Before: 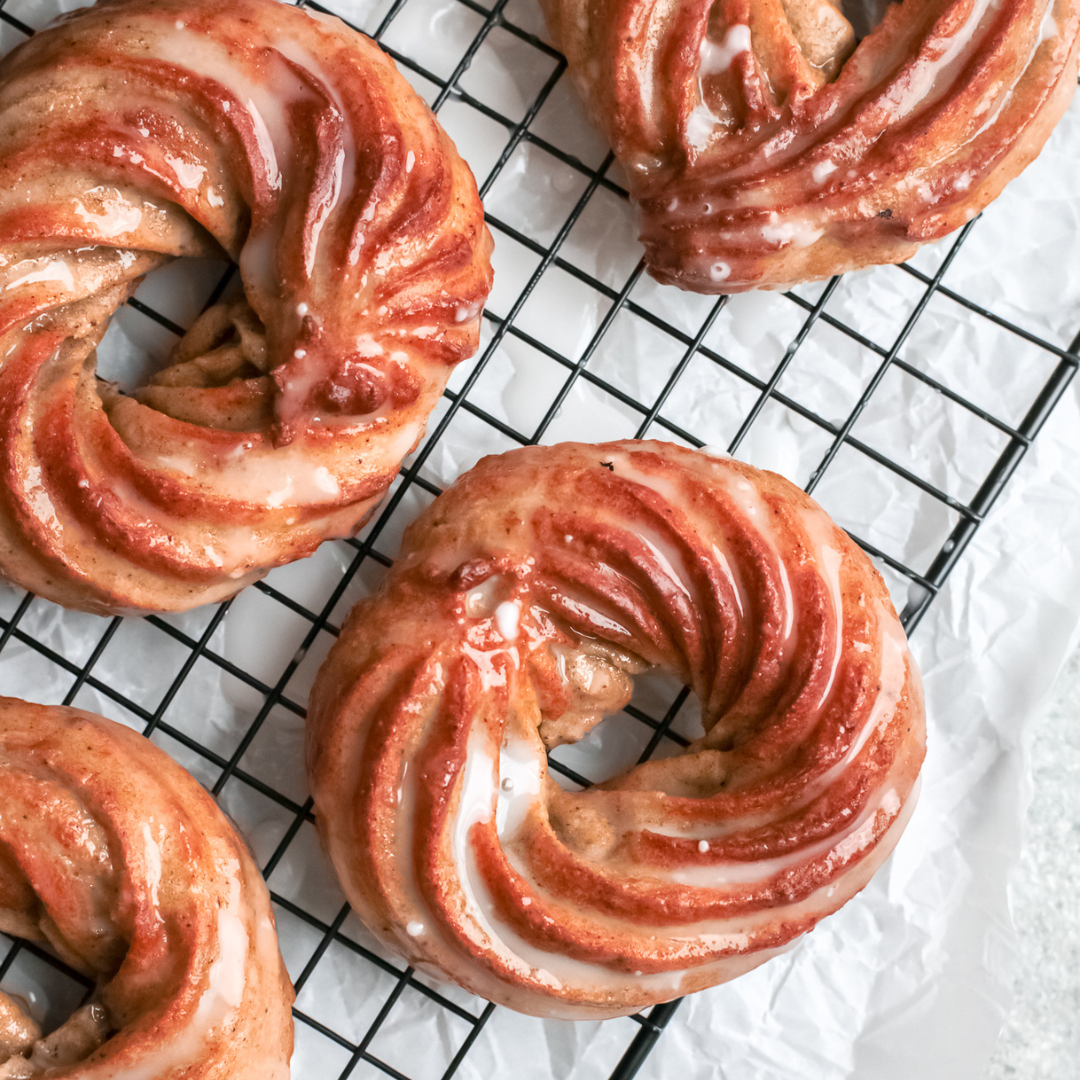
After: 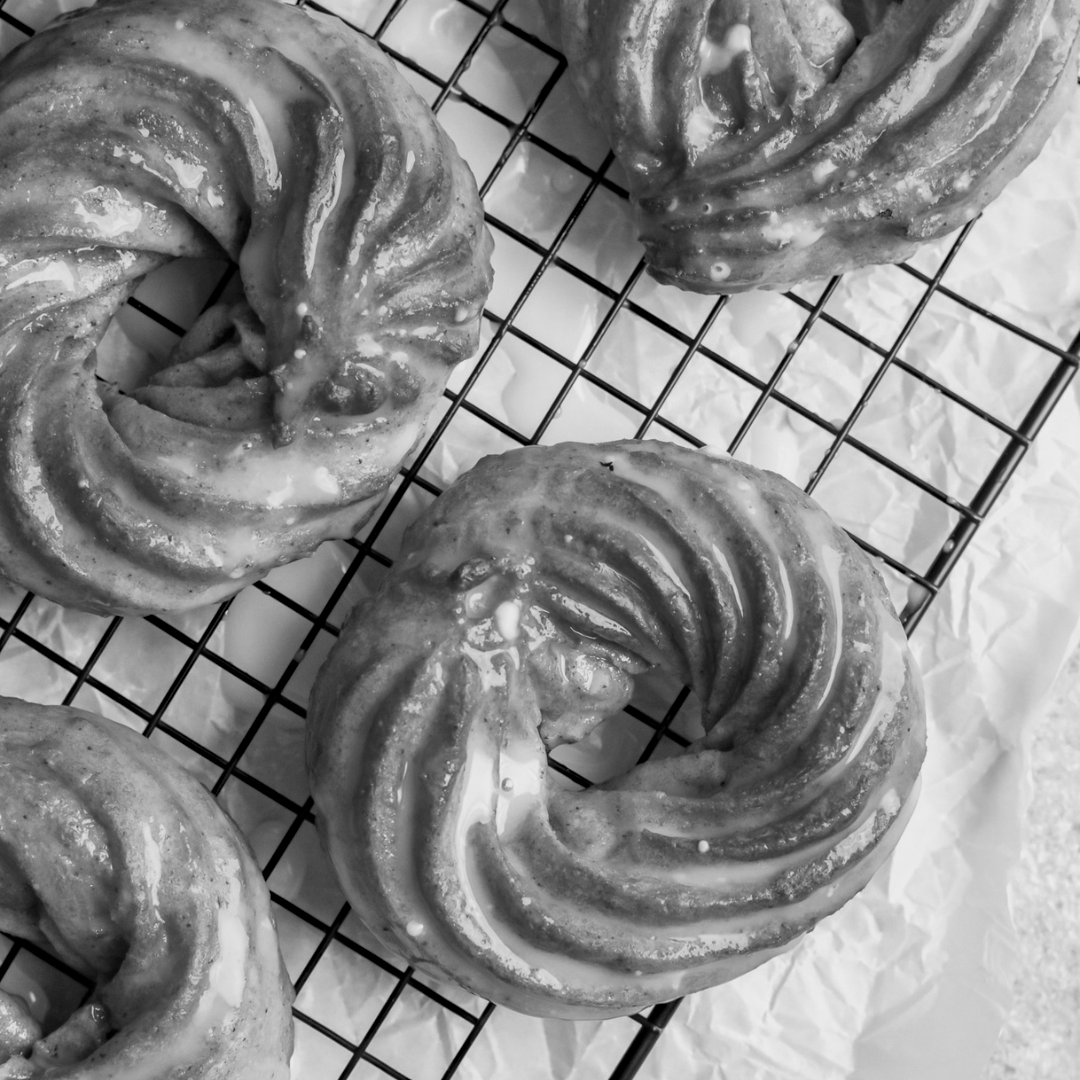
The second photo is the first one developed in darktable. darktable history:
haze removal: strength 0.29, distance 0.25, compatibility mode true, adaptive false
monochrome: a -92.57, b 58.91
